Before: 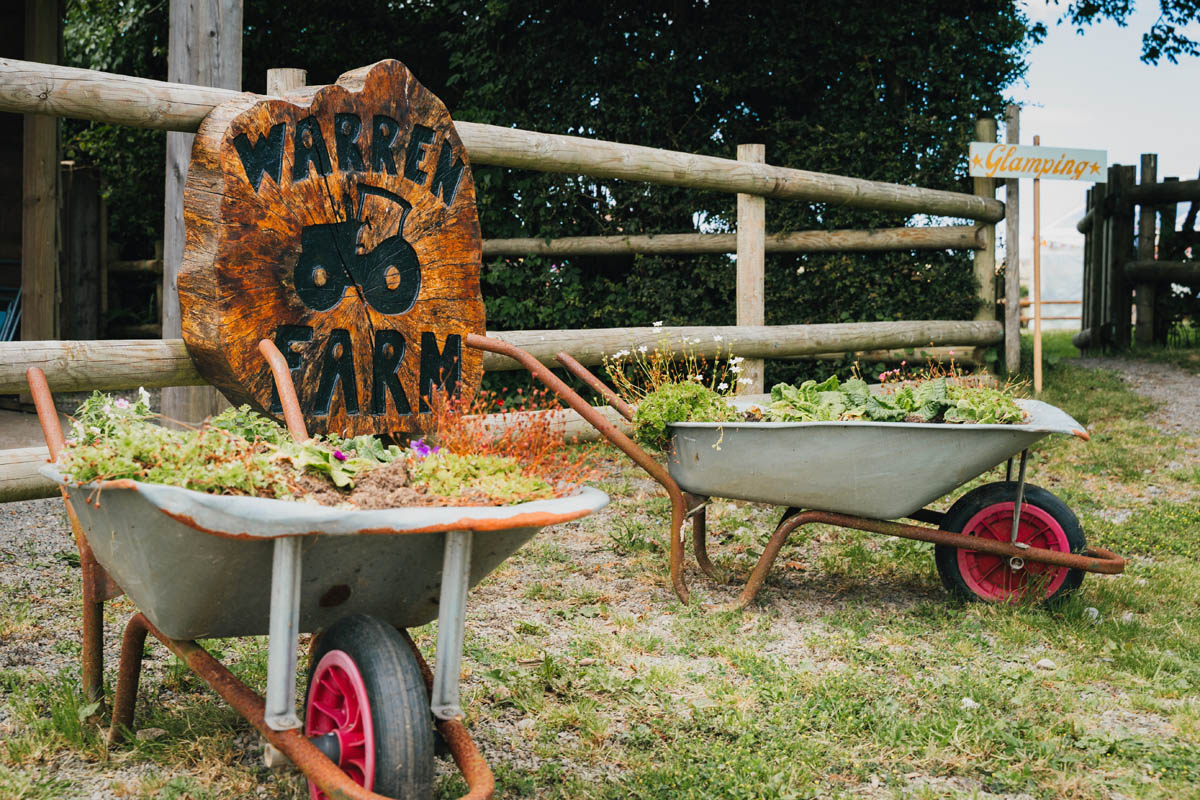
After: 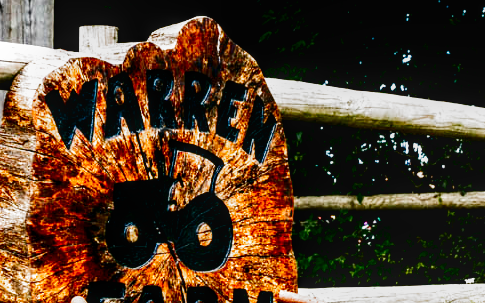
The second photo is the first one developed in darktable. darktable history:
exposure: exposure 0.298 EV, compensate exposure bias true, compensate highlight preservation false
local contrast: on, module defaults
crop: left 15.678%, top 5.429%, right 43.865%, bottom 56.616%
contrast brightness saturation: contrast 0.242, brightness -0.223, saturation 0.148
filmic rgb: black relative exposure -3.61 EV, white relative exposure 2.14 EV, threshold 3.05 EV, hardness 3.63, preserve chrominance no, color science v5 (2021), contrast in shadows safe, contrast in highlights safe, enable highlight reconstruction true
